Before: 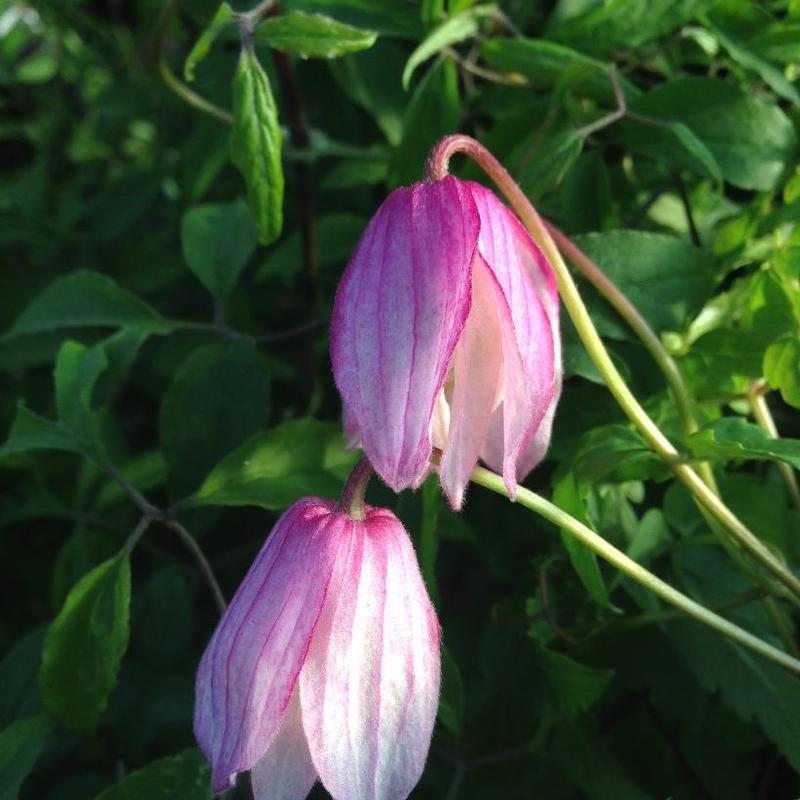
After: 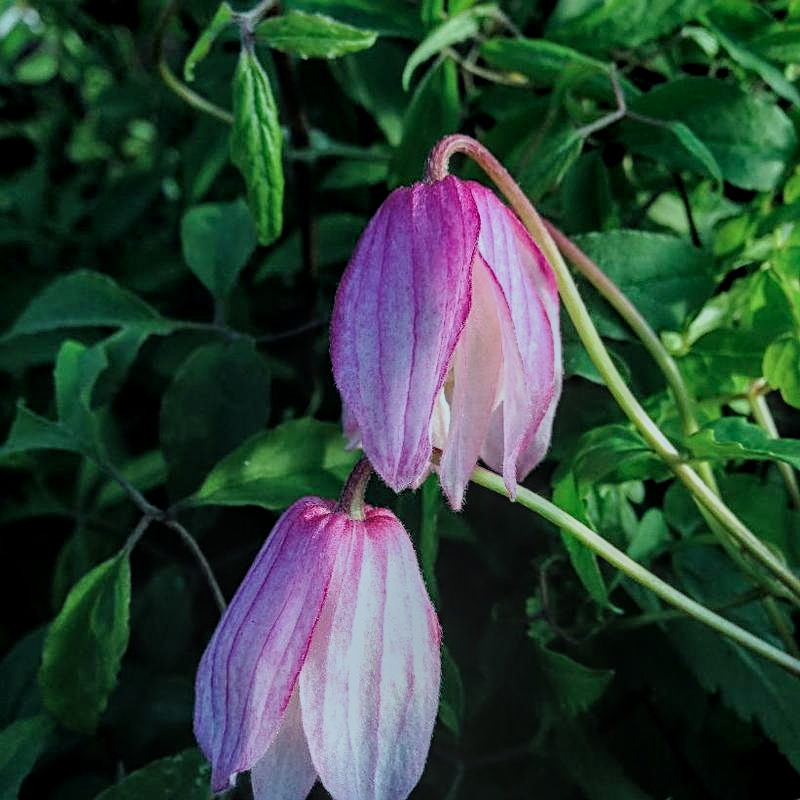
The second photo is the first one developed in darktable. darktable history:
sharpen: radius 2.746
local contrast: highlights 2%, shadows 5%, detail 133%
color calibration: illuminant Planckian (black body), x 0.376, y 0.374, temperature 4119.47 K
filmic rgb: black relative exposure -7.65 EV, white relative exposure 4.56 EV, hardness 3.61
tone equalizer: on, module defaults
